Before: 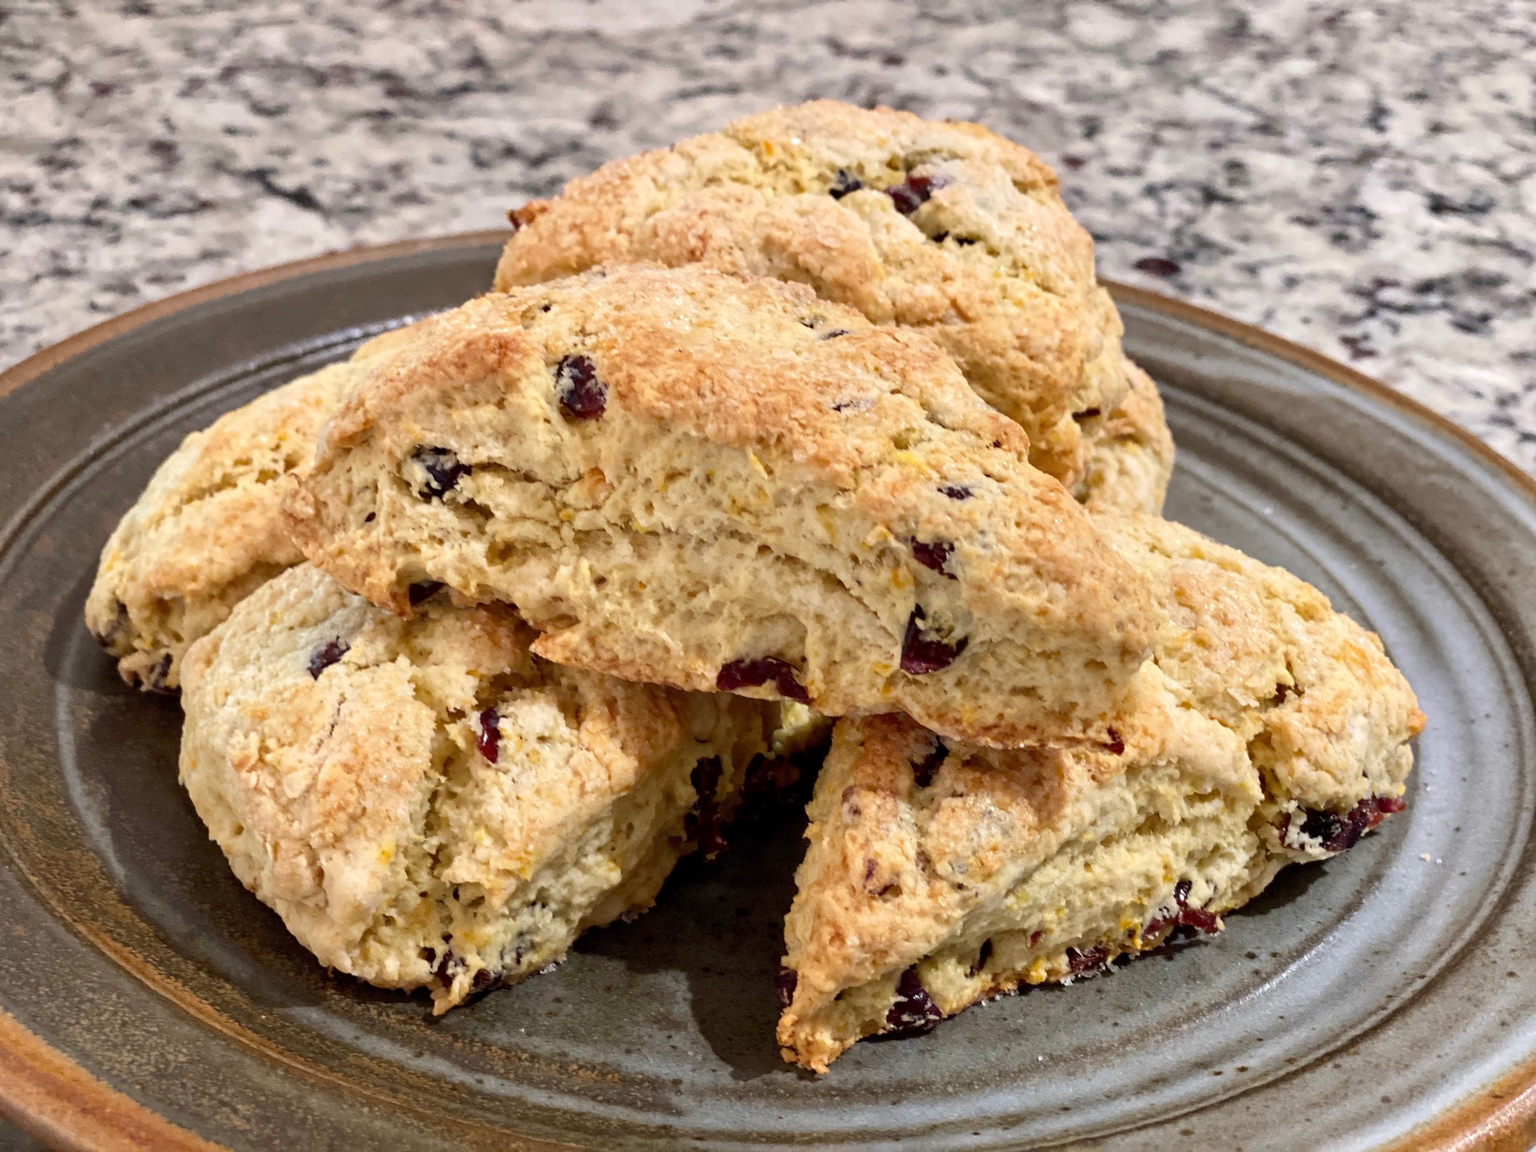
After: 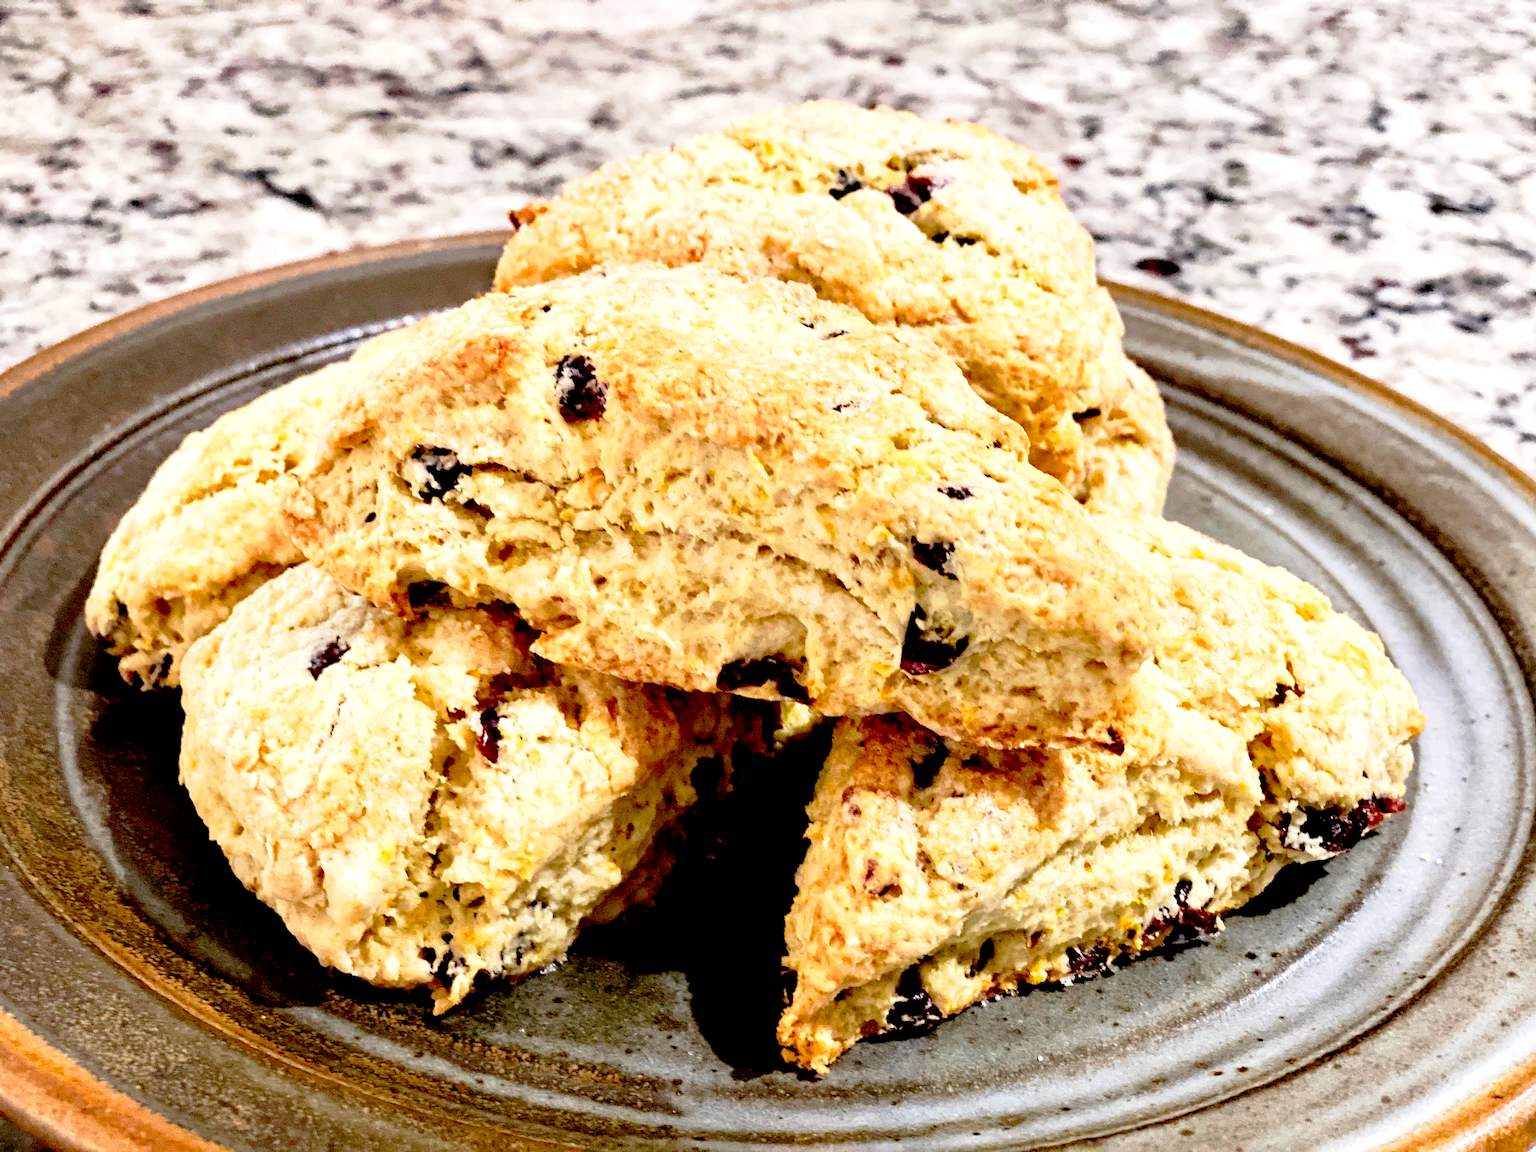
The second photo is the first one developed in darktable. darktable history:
exposure: black level correction 0.035, exposure 0.907 EV, compensate highlight preservation false
tone curve: curves: ch0 [(0, 0) (0.058, 0.037) (0.214, 0.183) (0.304, 0.288) (0.561, 0.554) (0.687, 0.677) (0.768, 0.768) (0.858, 0.861) (0.987, 0.945)]; ch1 [(0, 0) (0.172, 0.123) (0.312, 0.296) (0.432, 0.448) (0.471, 0.469) (0.502, 0.5) (0.521, 0.505) (0.565, 0.569) (0.663, 0.663) (0.703, 0.721) (0.857, 0.917) (1, 1)]; ch2 [(0, 0) (0.411, 0.424) (0.485, 0.497) (0.502, 0.5) (0.517, 0.511) (0.556, 0.562) (0.626, 0.594) (0.709, 0.661) (1, 1)], preserve colors none
